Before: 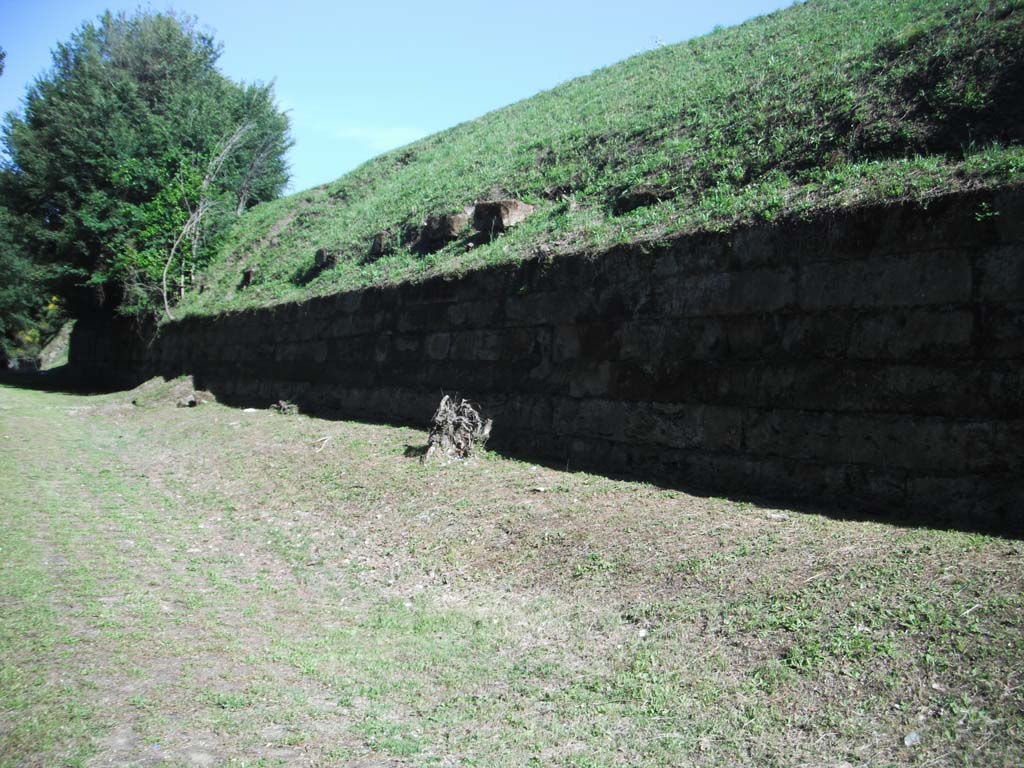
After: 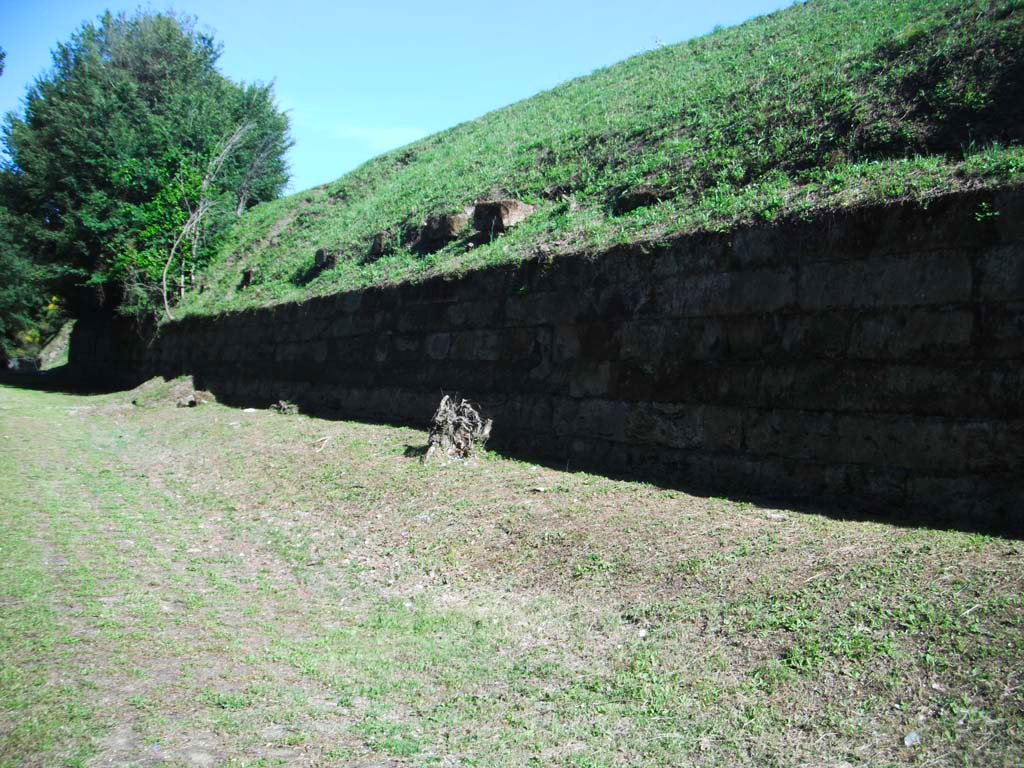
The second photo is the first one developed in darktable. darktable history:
shadows and highlights: shadows 31.56, highlights -31.35, soften with gaussian
contrast brightness saturation: contrast 0.095, saturation 0.279
